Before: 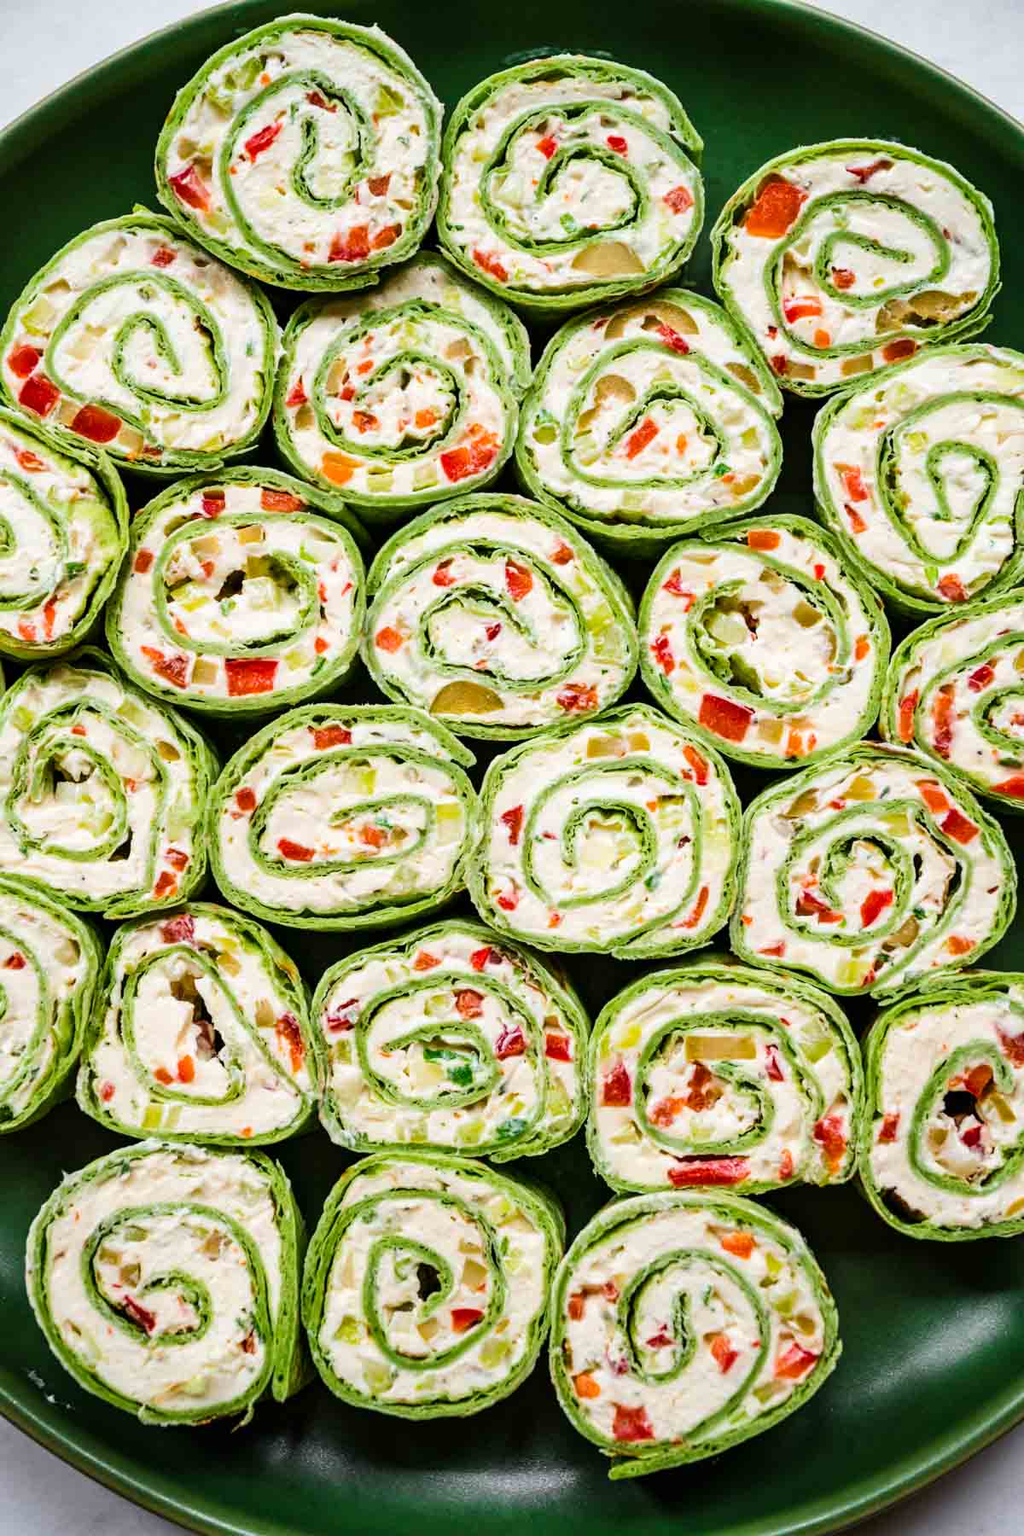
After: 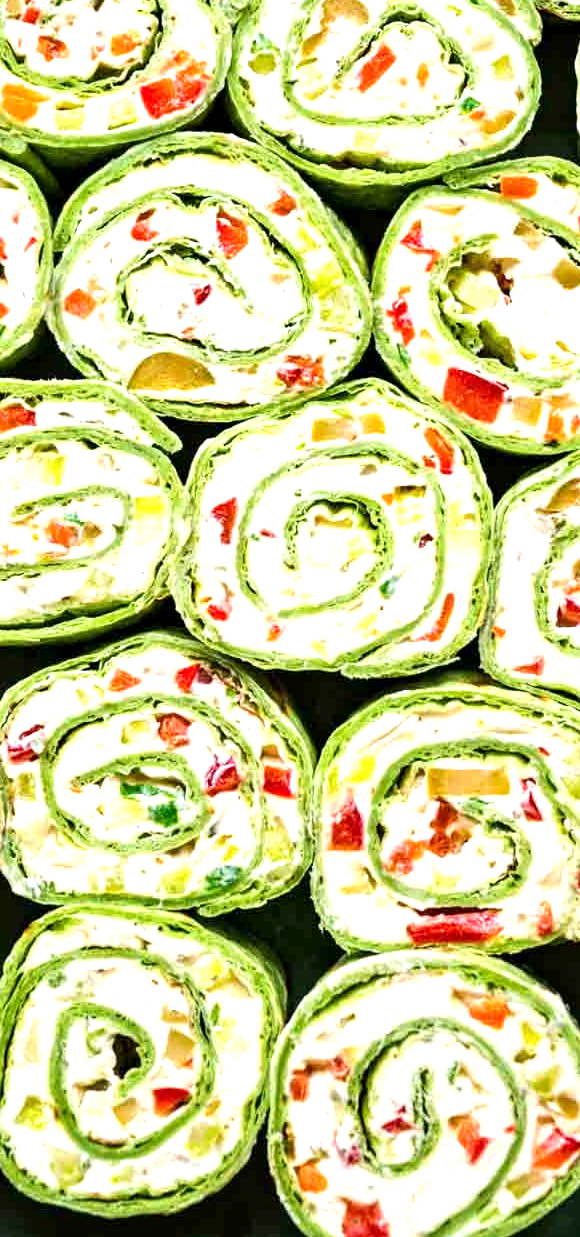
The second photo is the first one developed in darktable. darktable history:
crop: left 31.382%, top 24.794%, right 20.246%, bottom 6.476%
exposure: black level correction 0, exposure 0.692 EV, compensate highlight preservation false
tone equalizer: edges refinement/feathering 500, mask exposure compensation -1.57 EV, preserve details no
local contrast: highlights 106%, shadows 101%, detail 119%, midtone range 0.2
